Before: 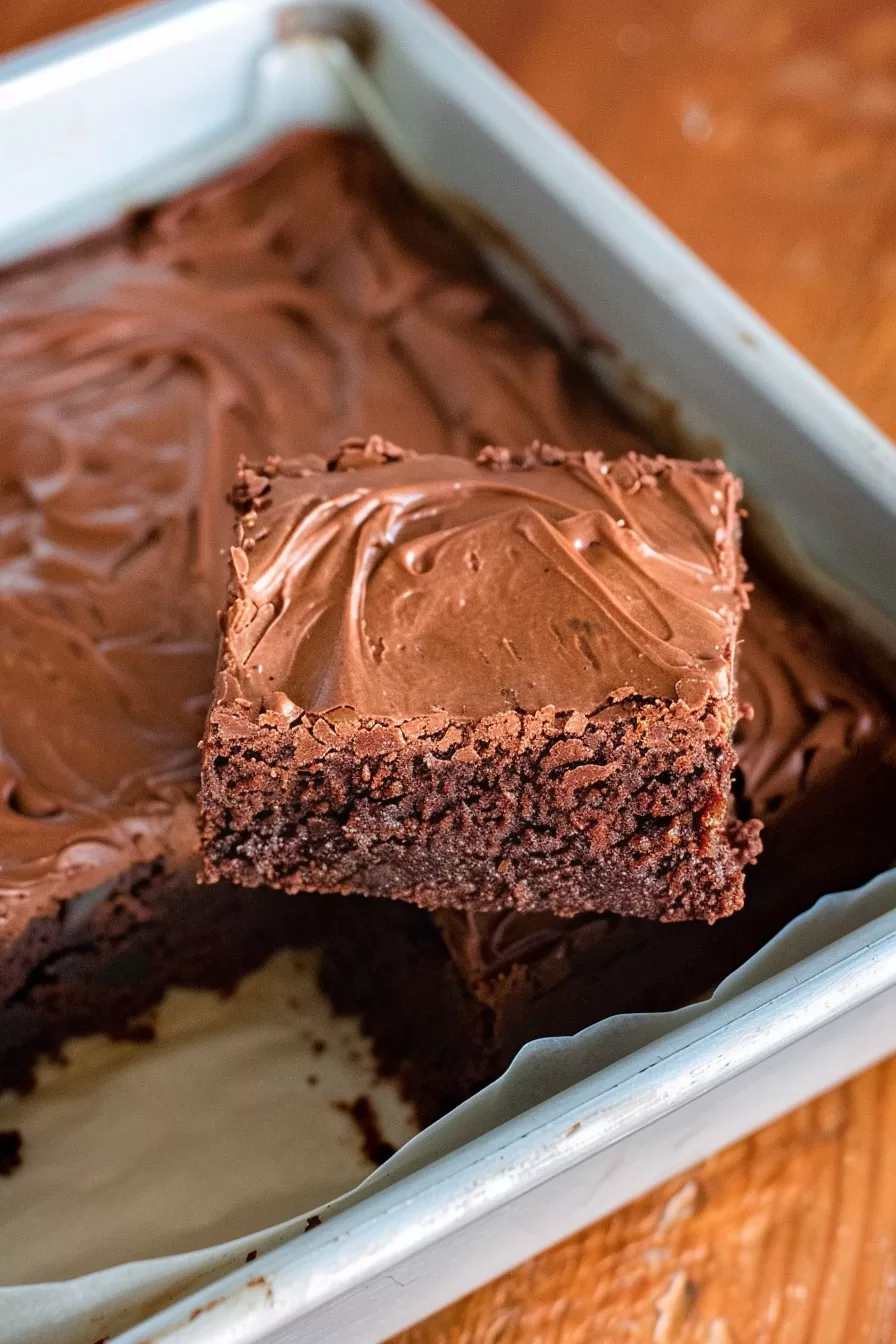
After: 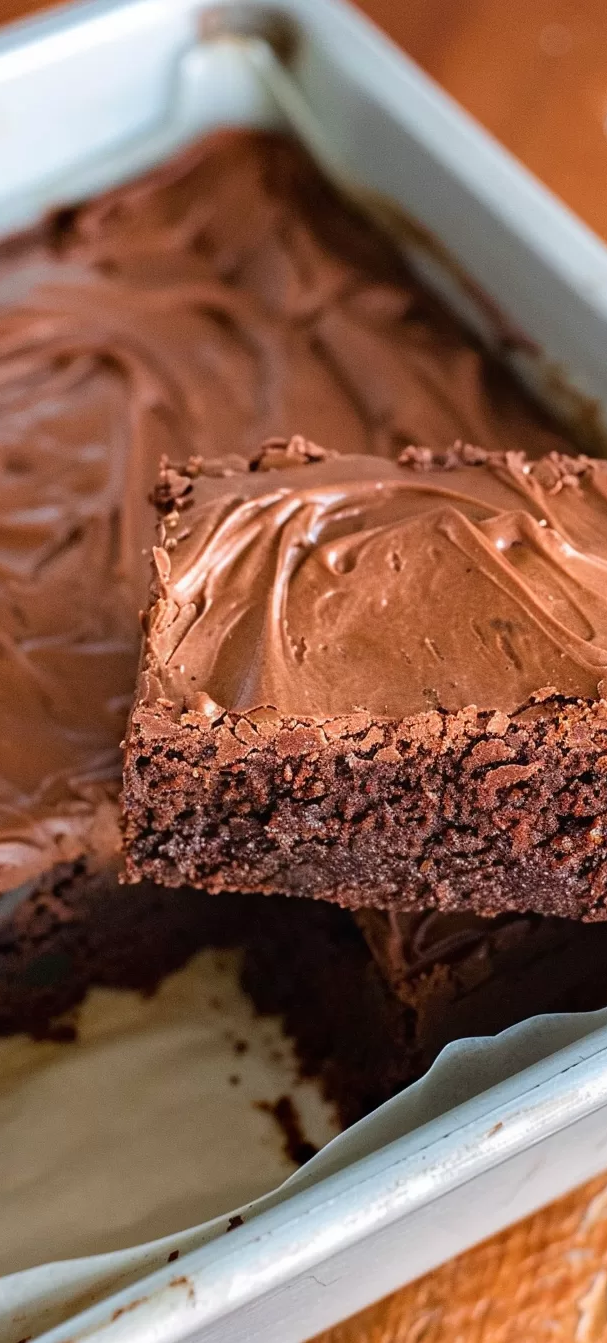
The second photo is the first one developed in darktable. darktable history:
crop and rotate: left 8.729%, right 23.511%
